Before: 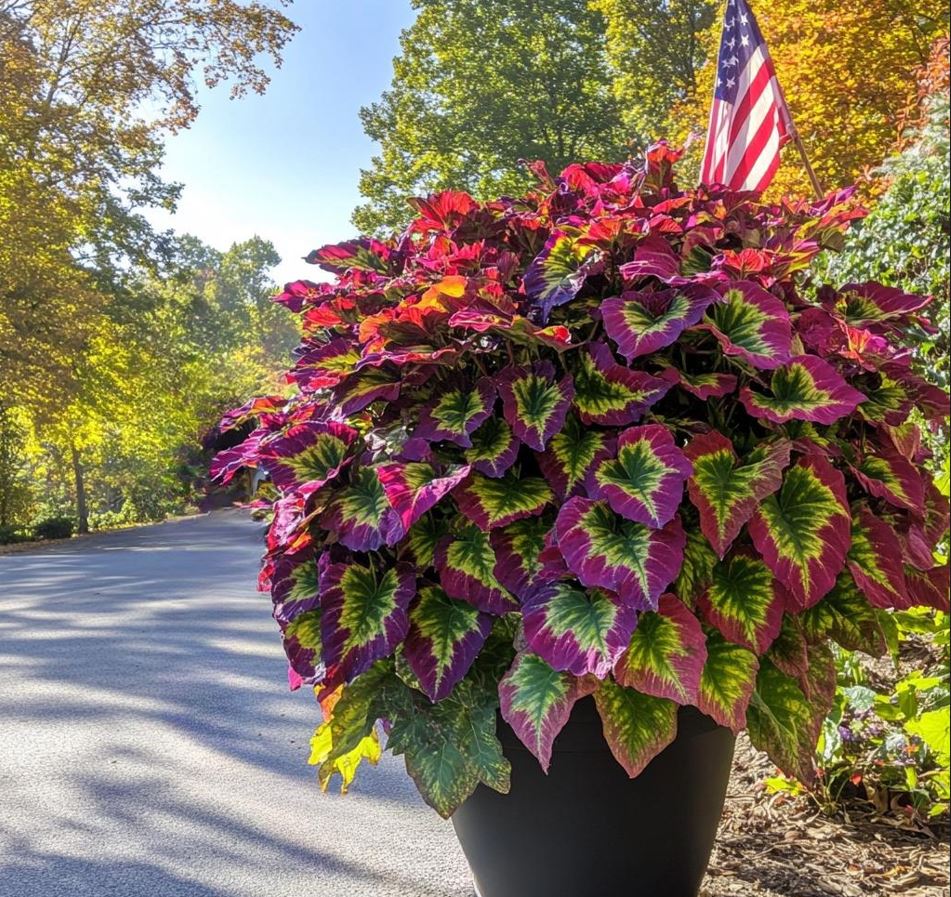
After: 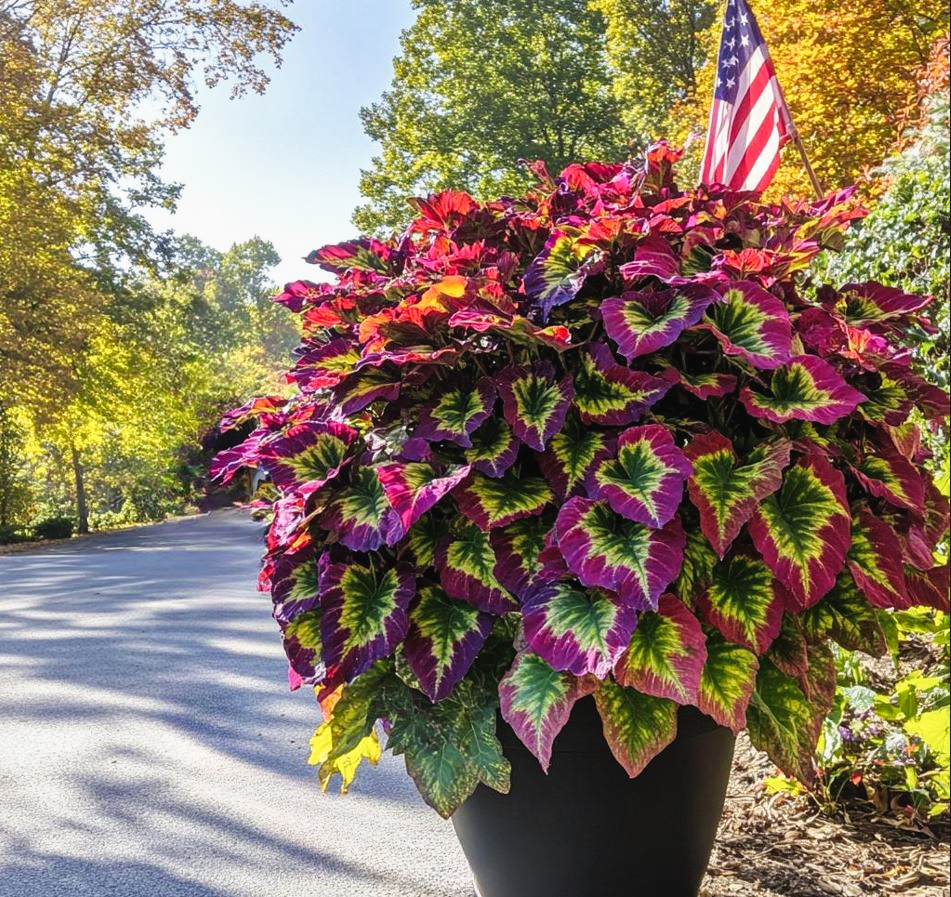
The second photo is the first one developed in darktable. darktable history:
tone equalizer: -7 EV 0.127 EV
contrast brightness saturation: saturation -0.055
tone curve: curves: ch0 [(0, 0.039) (0.104, 0.103) (0.273, 0.267) (0.448, 0.487) (0.704, 0.761) (0.886, 0.922) (0.994, 0.971)]; ch1 [(0, 0) (0.335, 0.298) (0.446, 0.413) (0.485, 0.487) (0.515, 0.503) (0.566, 0.563) (0.641, 0.655) (1, 1)]; ch2 [(0, 0) (0.314, 0.301) (0.421, 0.411) (0.502, 0.494) (0.528, 0.54) (0.557, 0.559) (0.612, 0.62) (0.722, 0.686) (1, 1)], preserve colors none
local contrast: mode bilateral grid, contrast 19, coarseness 49, detail 120%, midtone range 0.2
